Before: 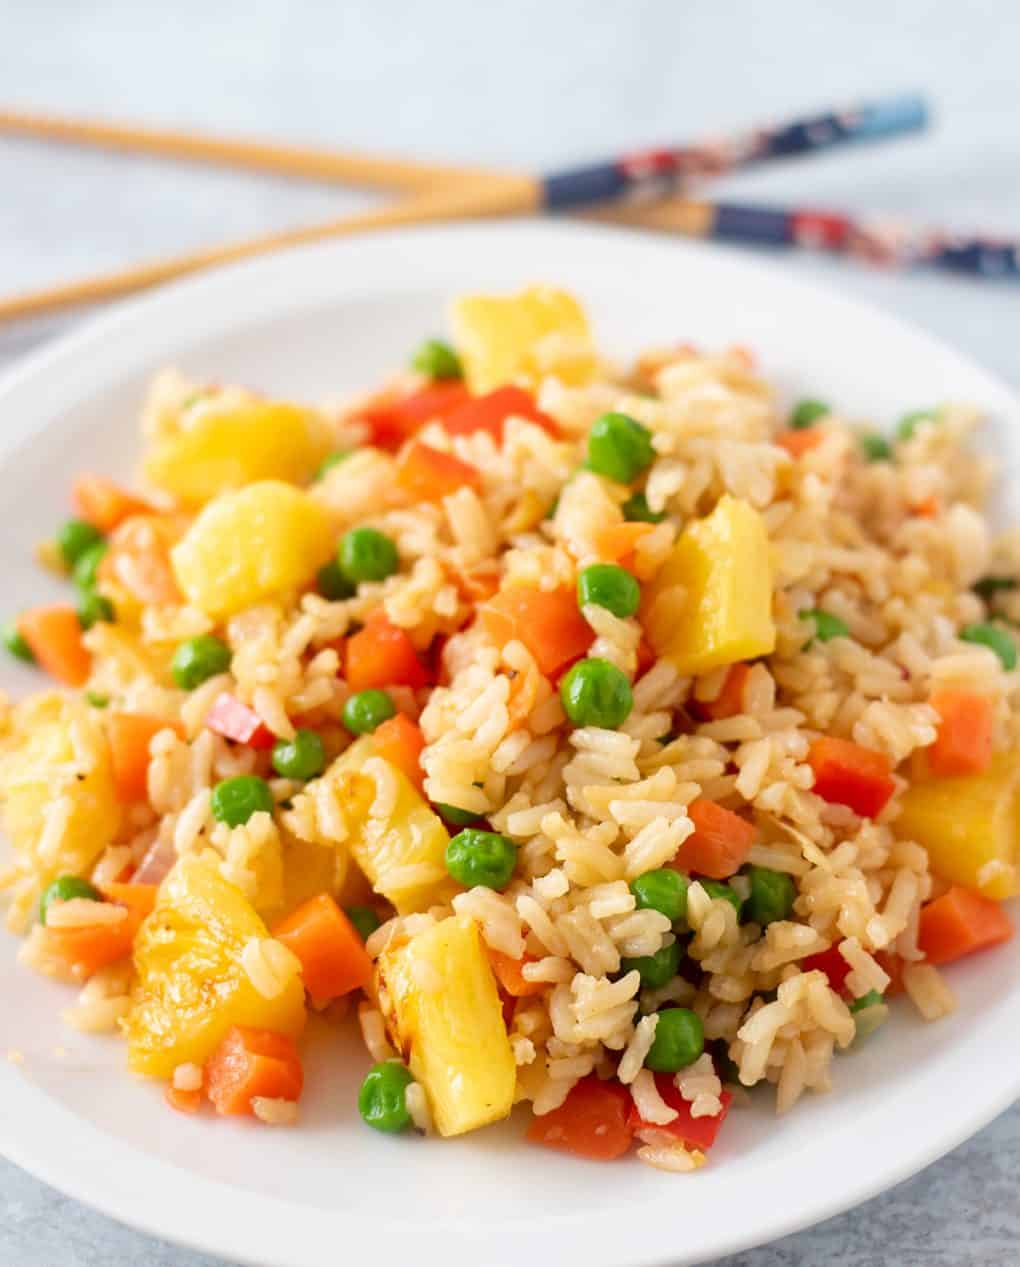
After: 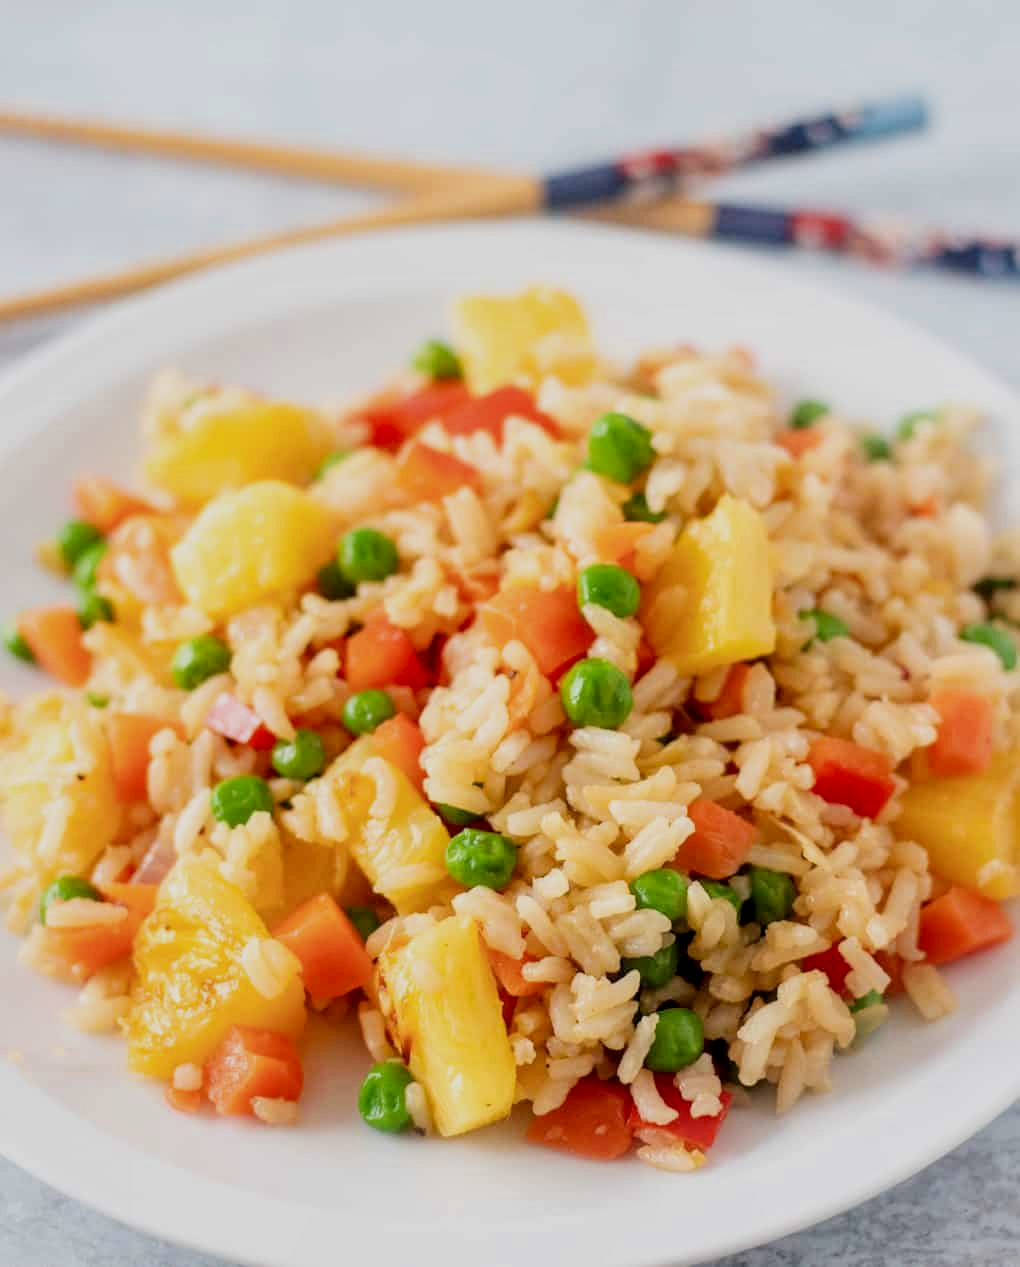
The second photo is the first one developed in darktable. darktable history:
filmic rgb: hardness 4.17
local contrast: on, module defaults
